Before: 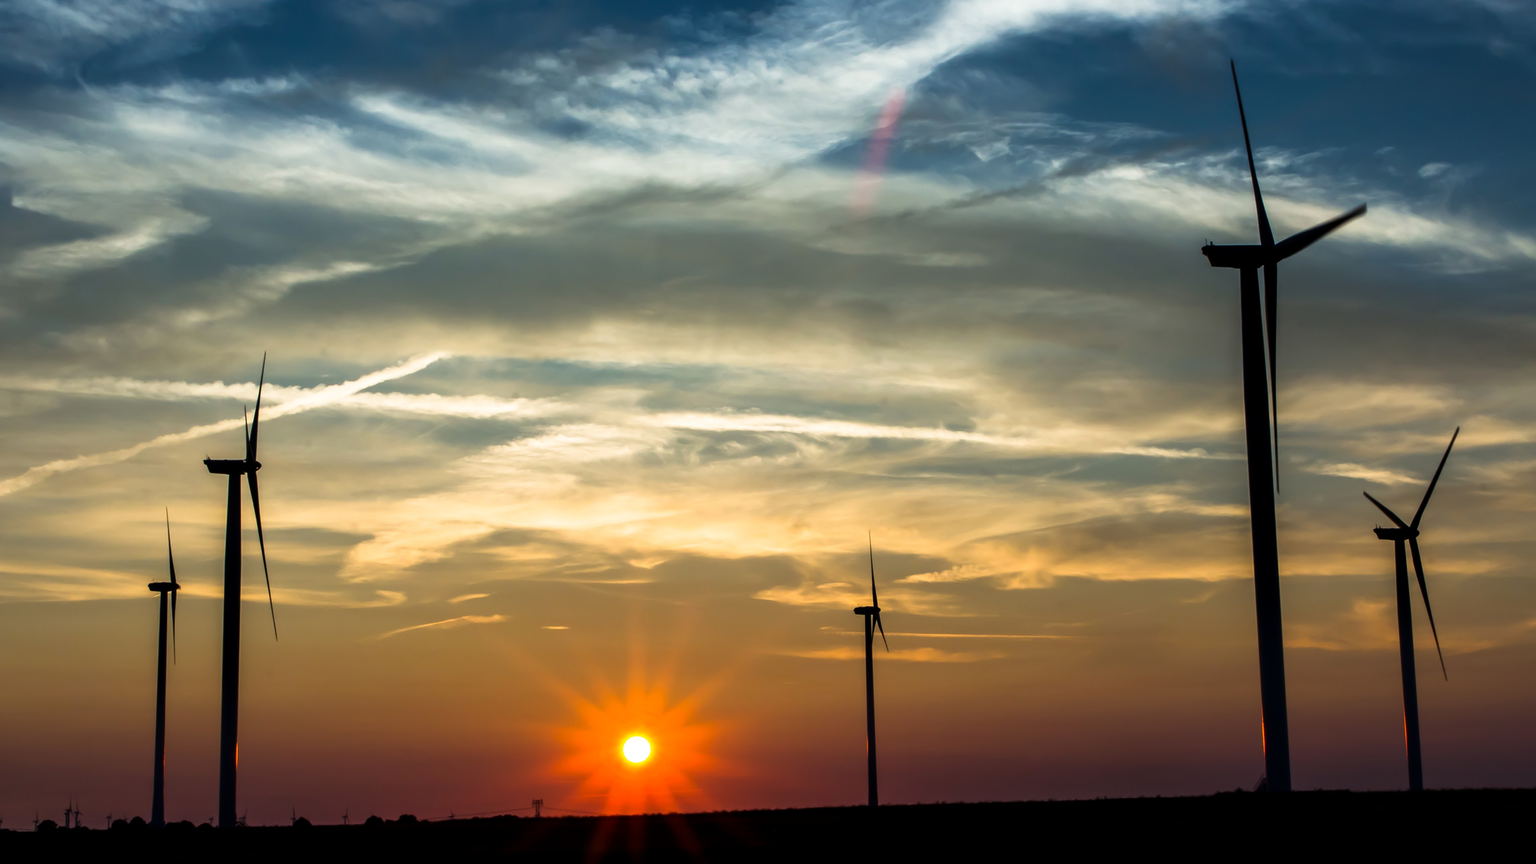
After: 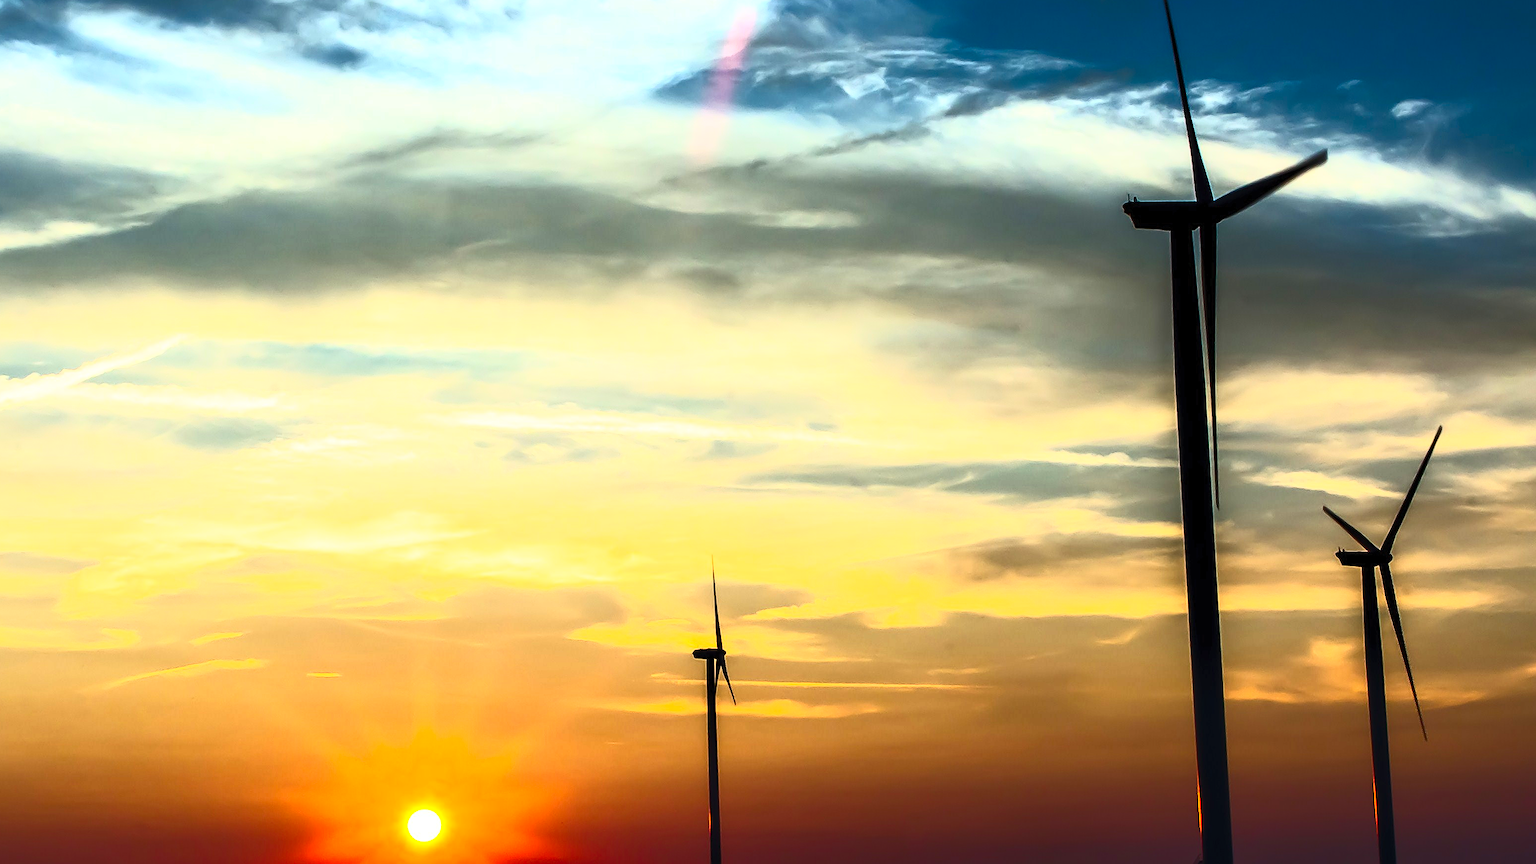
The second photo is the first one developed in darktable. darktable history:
sharpen: on, module defaults
contrast brightness saturation: contrast 0.83, brightness 0.59, saturation 0.59
crop: left 19.159%, top 9.58%, bottom 9.58%
